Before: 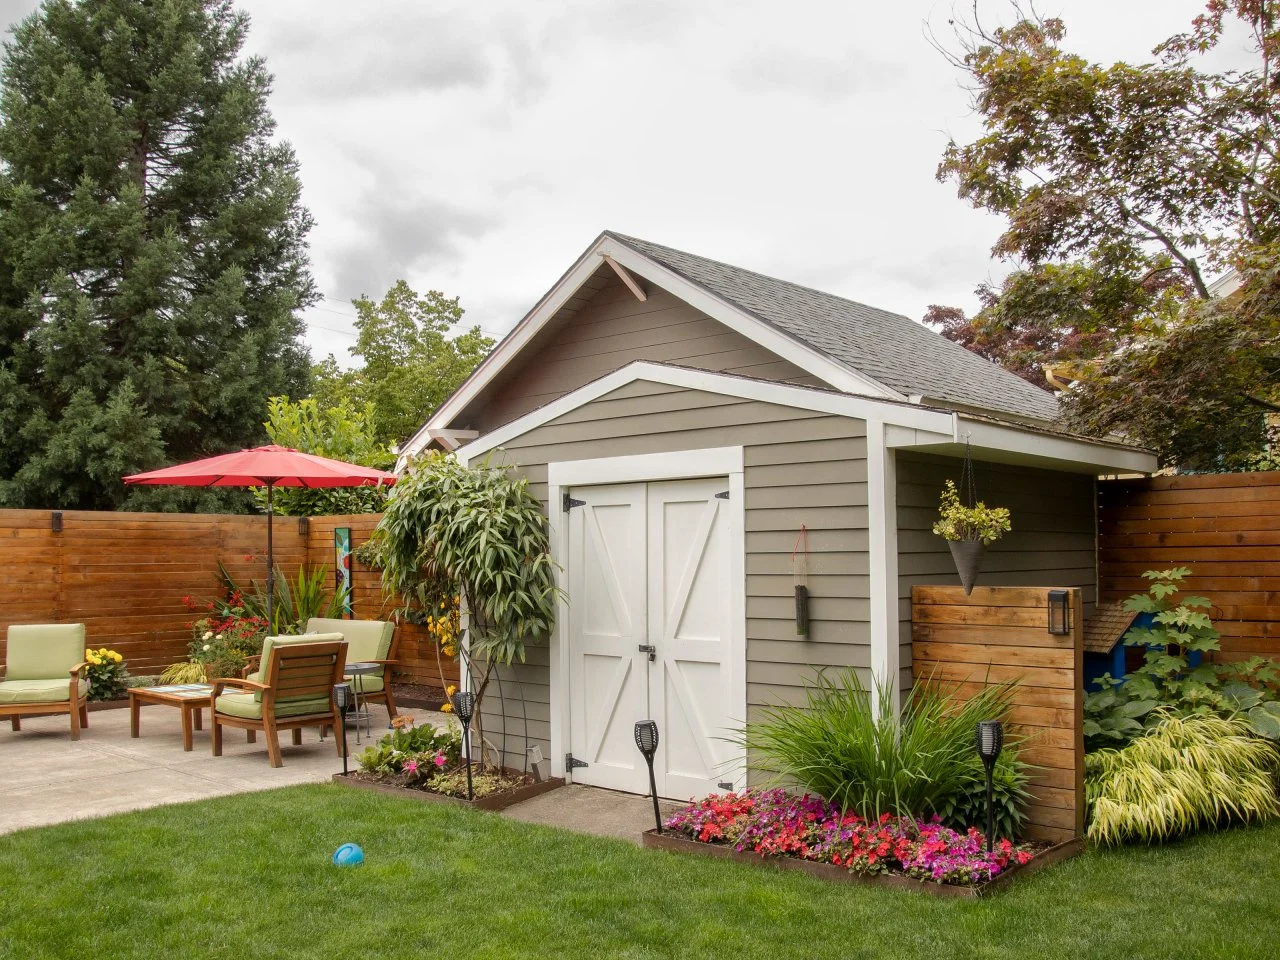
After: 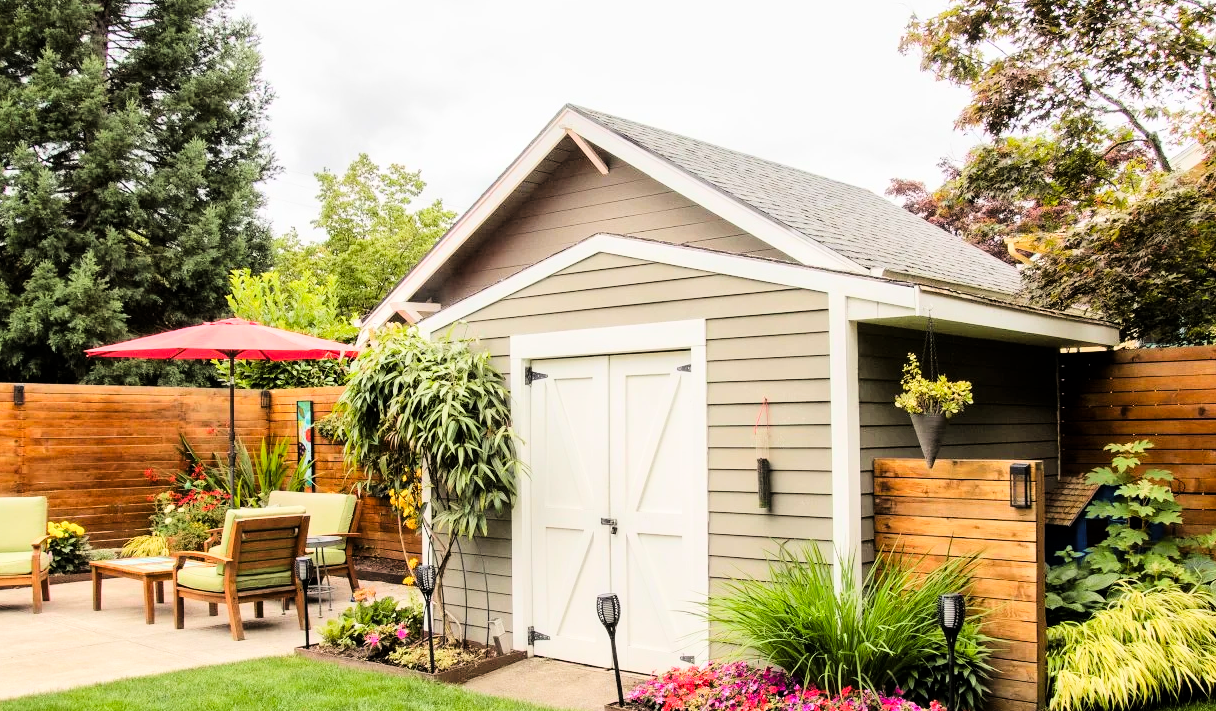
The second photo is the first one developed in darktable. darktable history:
tone curve: curves: ch0 [(0, 0) (0.004, 0) (0.133, 0.071) (0.325, 0.456) (0.832, 0.957) (1, 1)], color space Lab, linked channels, preserve colors none
crop and rotate: left 2.991%, top 13.302%, right 1.981%, bottom 12.636%
